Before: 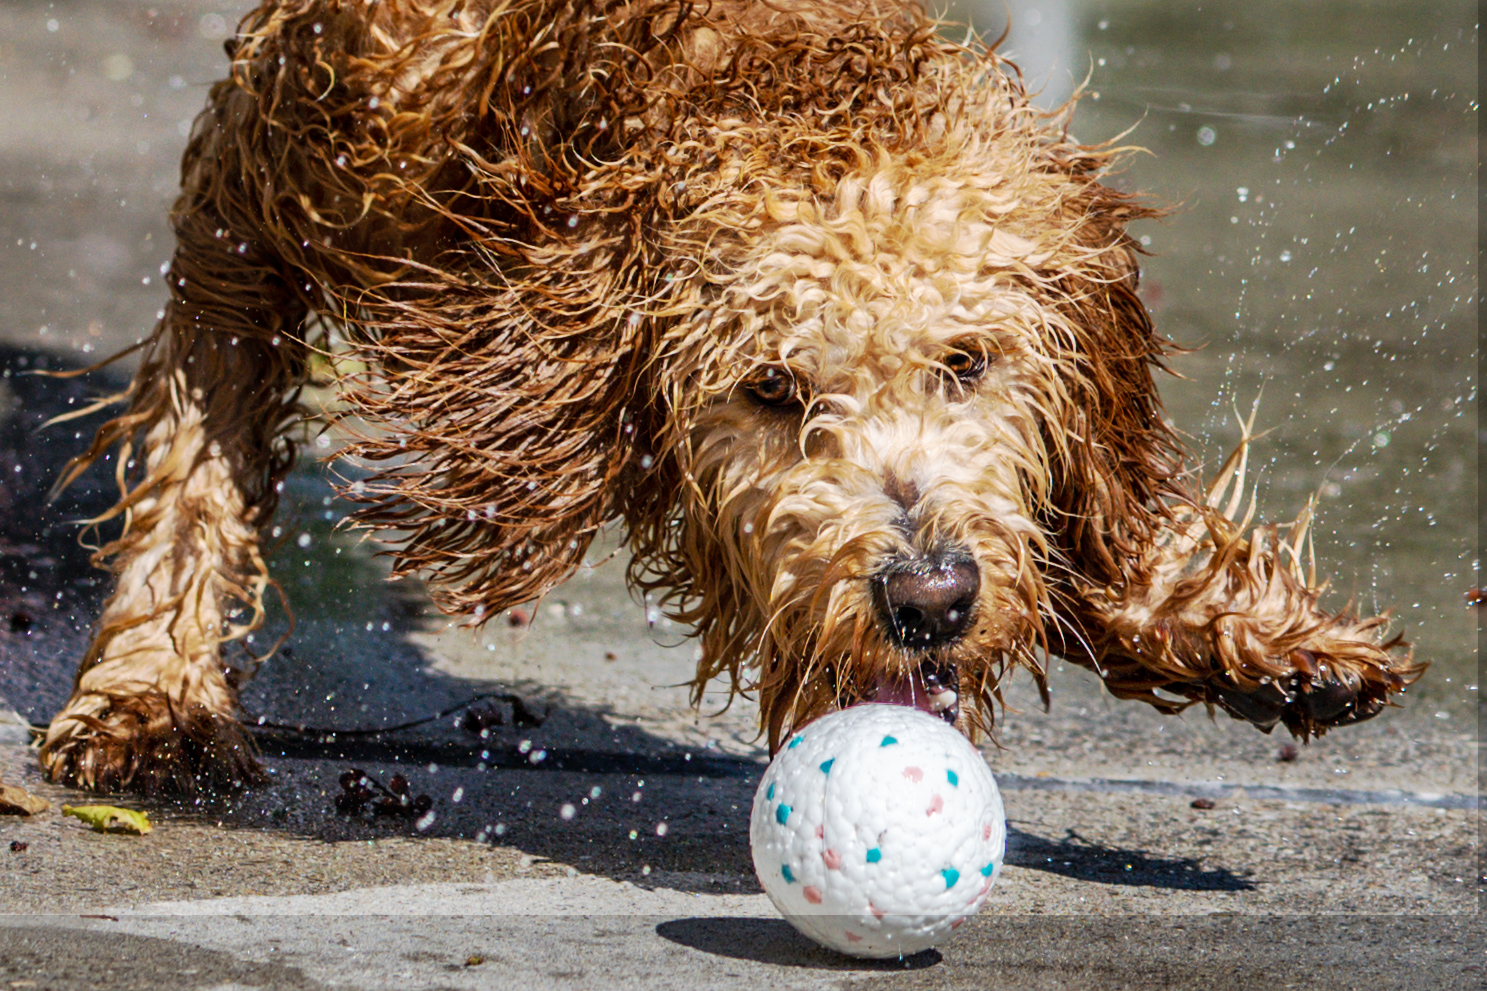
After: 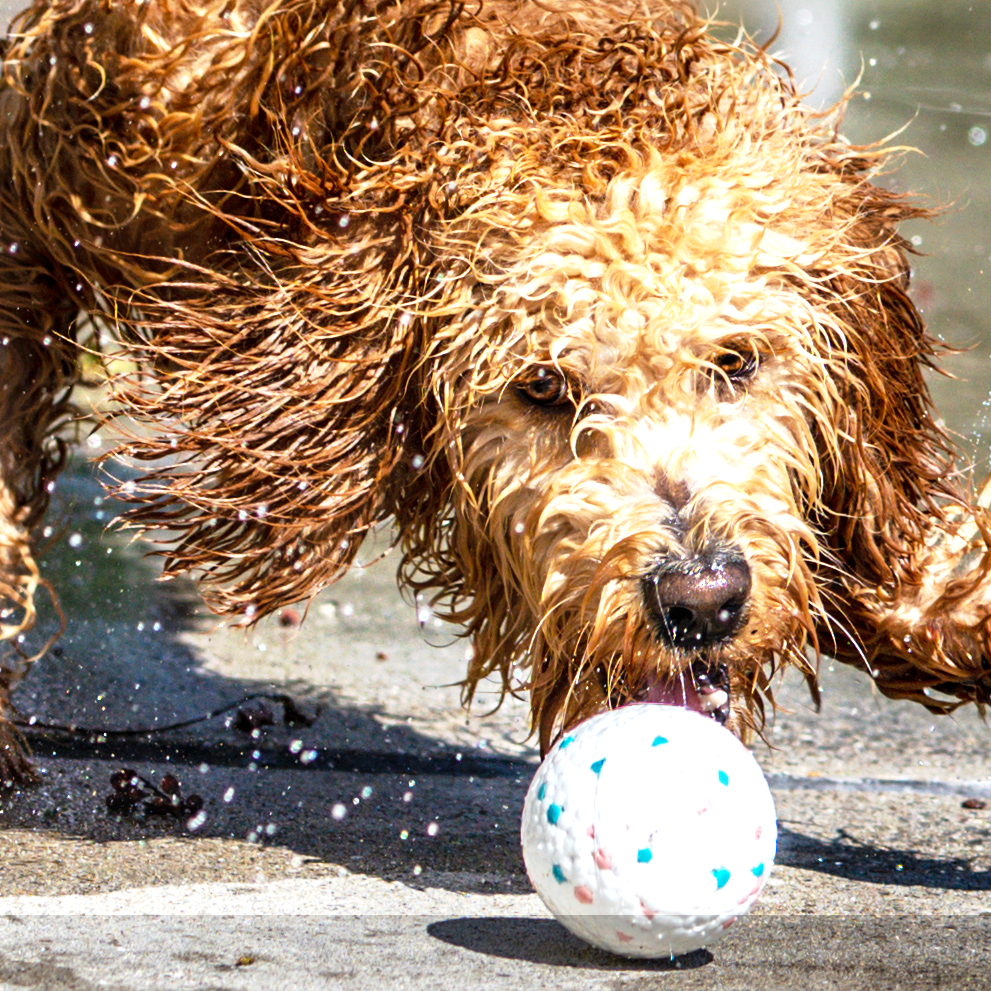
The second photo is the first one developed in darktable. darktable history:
crop: left 15.425%, right 17.869%
exposure: exposure 0.748 EV, compensate exposure bias true, compensate highlight preservation false
